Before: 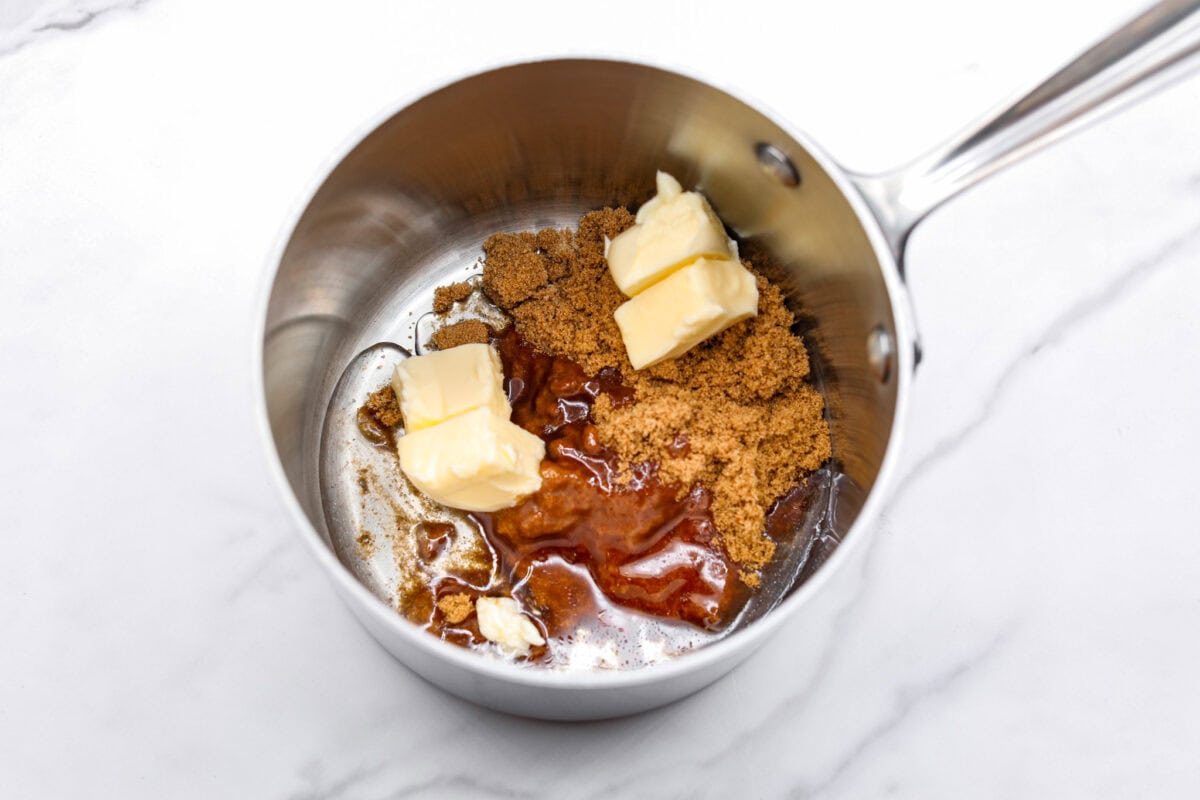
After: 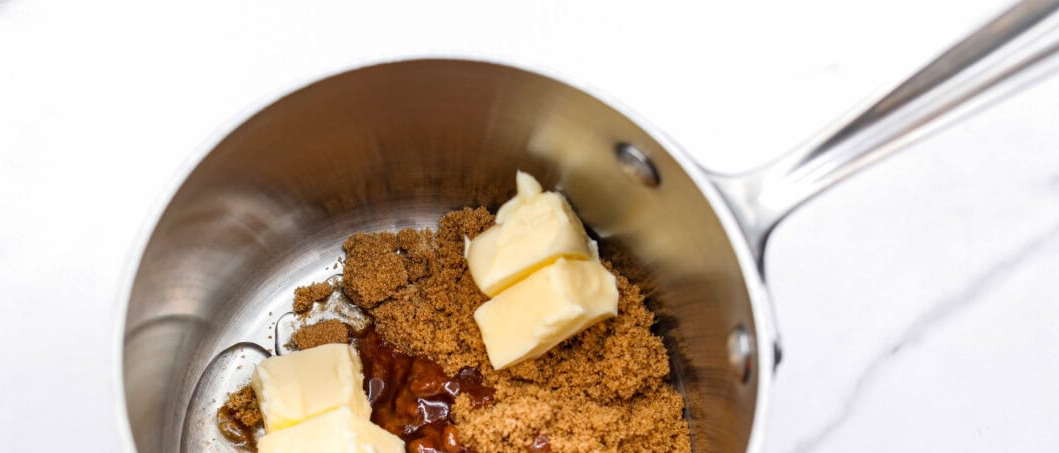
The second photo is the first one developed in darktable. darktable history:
crop and rotate: left 11.671%, bottom 43.279%
